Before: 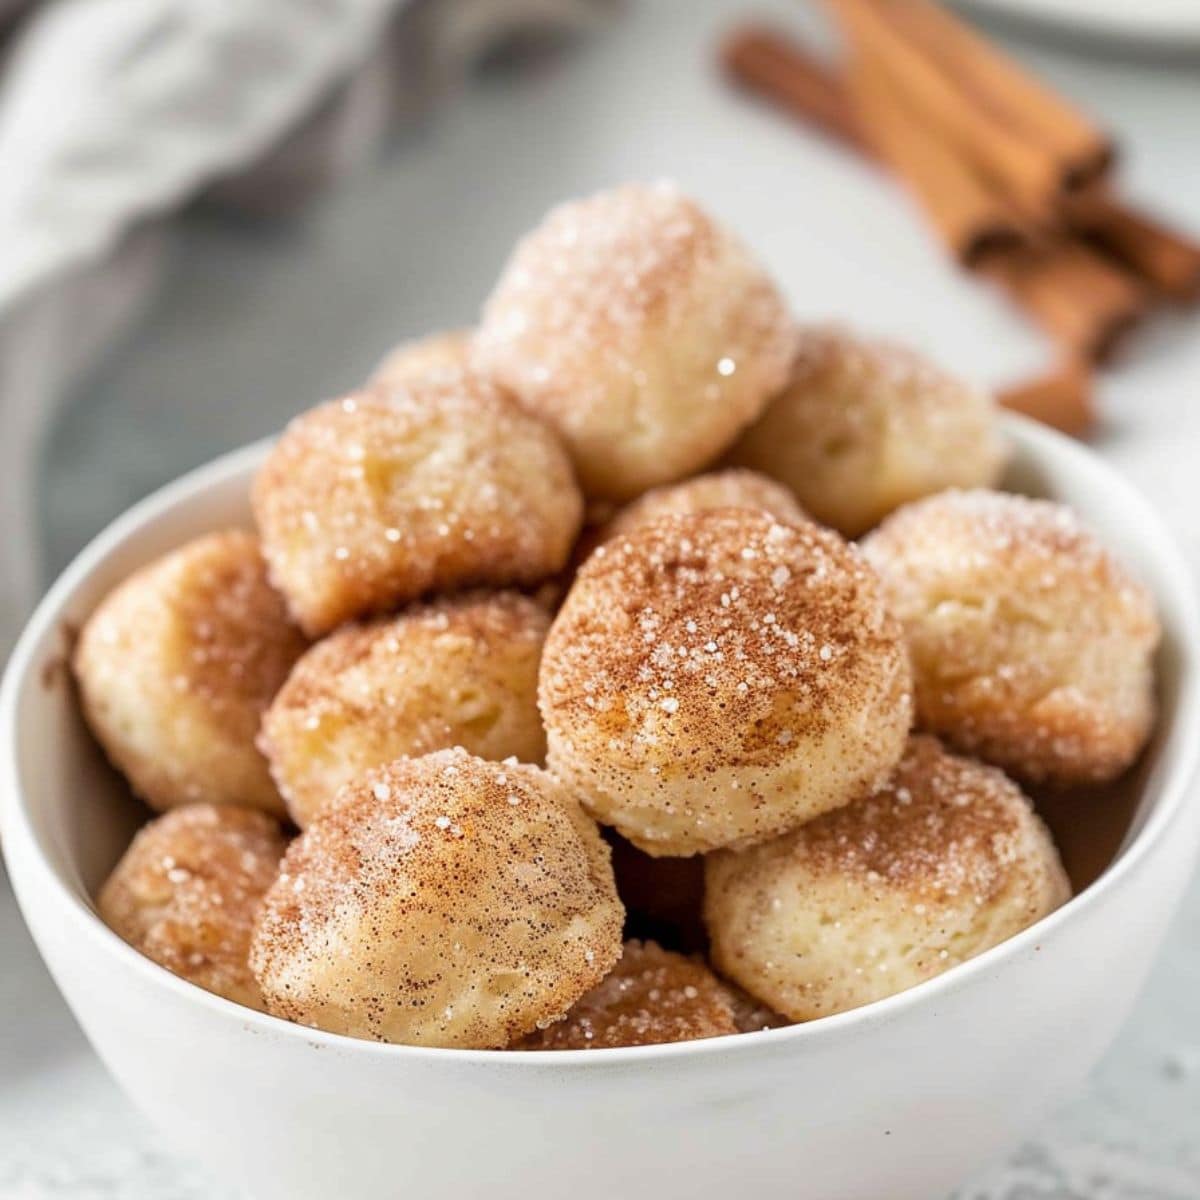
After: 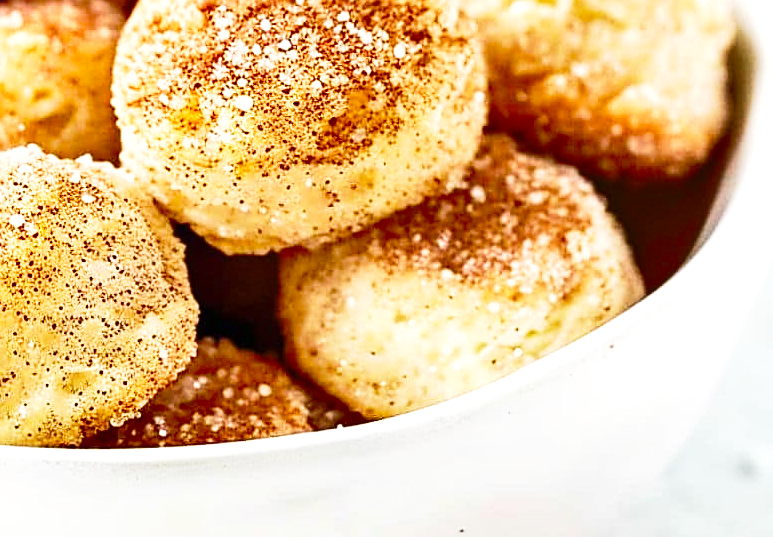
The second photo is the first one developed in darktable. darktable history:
sharpen: amount 0.478
crop and rotate: left 35.509%, top 50.238%, bottom 4.934%
contrast brightness saturation: contrast 0.07, brightness 0.08, saturation 0.18
velvia: on, module defaults
base curve: curves: ch0 [(0, 0) (0.028, 0.03) (0.121, 0.232) (0.46, 0.748) (0.859, 0.968) (1, 1)], preserve colors none
exposure: exposure 0.574 EV, compensate highlight preservation false
shadows and highlights: shadows 60, highlights -60.23, soften with gaussian
